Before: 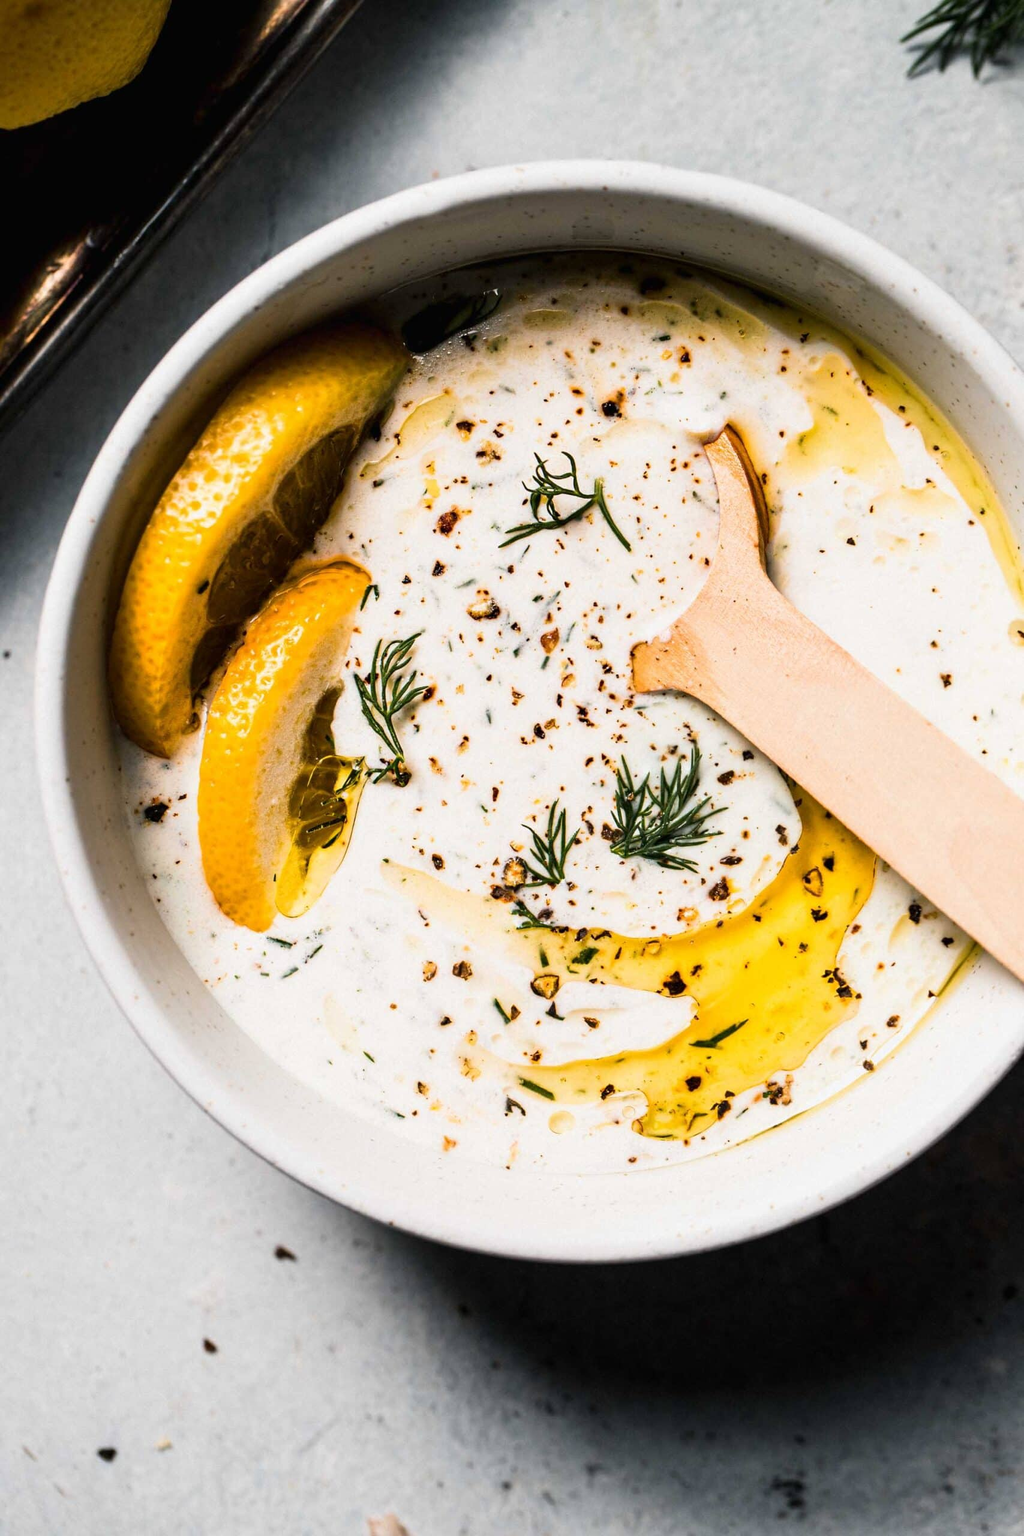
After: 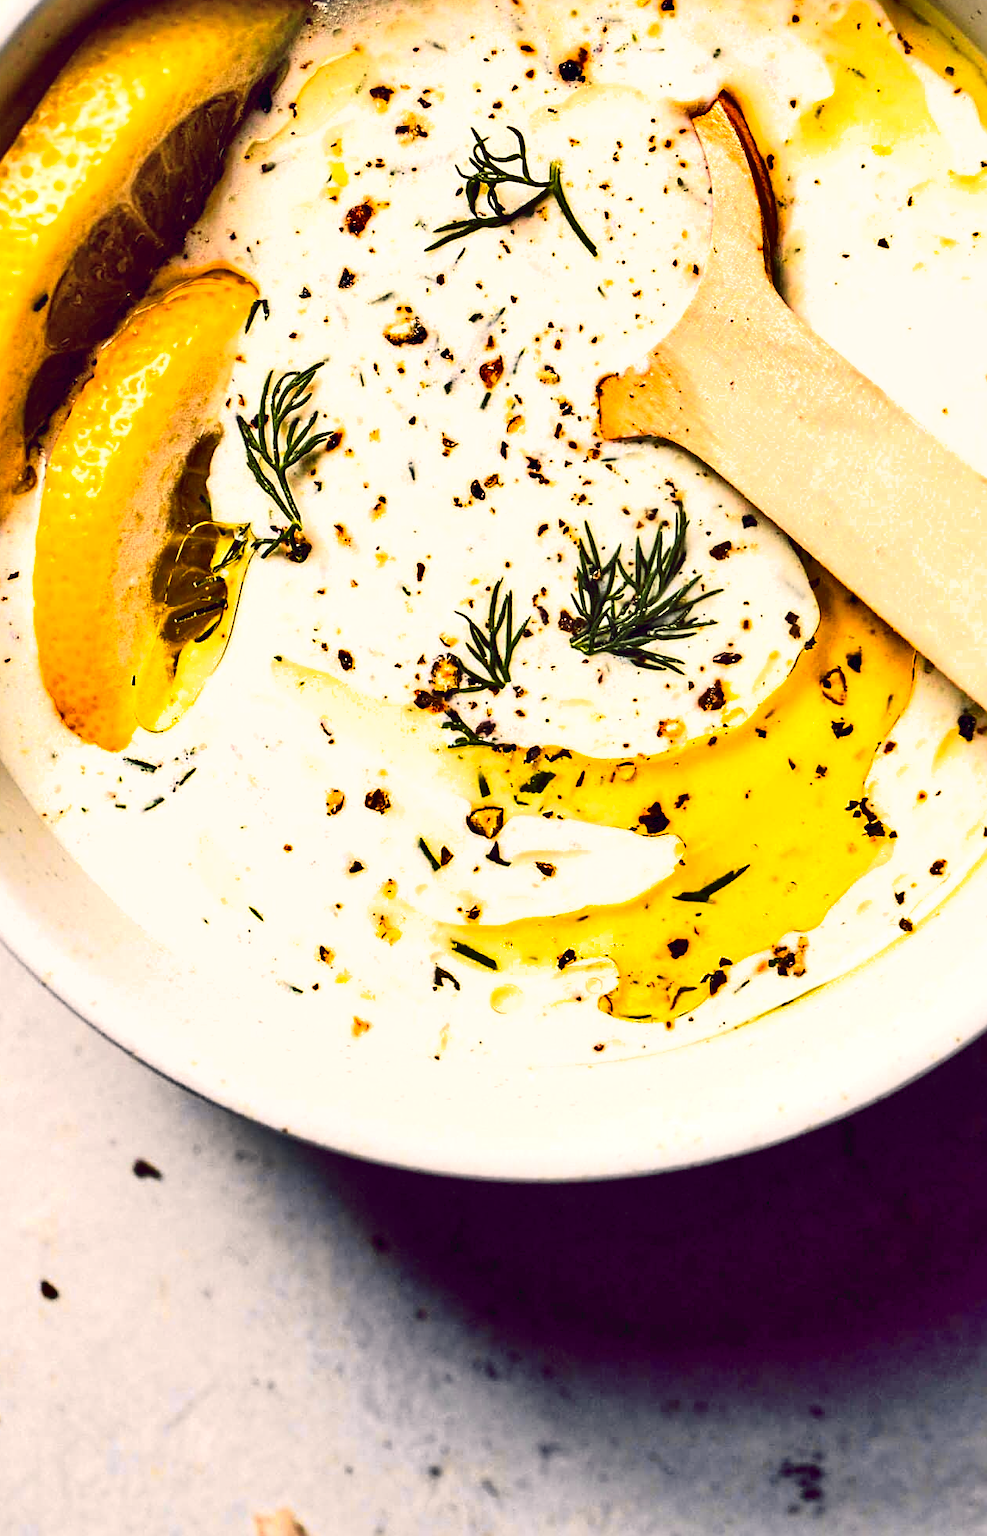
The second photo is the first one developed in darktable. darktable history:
shadows and highlights: low approximation 0.01, soften with gaussian
tone curve: curves: ch0 [(0, 0.021) (0.049, 0.044) (0.152, 0.14) (0.328, 0.377) (0.473, 0.543) (0.641, 0.705) (0.85, 0.894) (1, 0.969)]; ch1 [(0, 0) (0.302, 0.331) (0.433, 0.432) (0.472, 0.47) (0.502, 0.503) (0.527, 0.516) (0.564, 0.573) (0.614, 0.626) (0.677, 0.701) (0.859, 0.885) (1, 1)]; ch2 [(0, 0) (0.33, 0.301) (0.447, 0.44) (0.487, 0.496) (0.502, 0.516) (0.535, 0.563) (0.565, 0.597) (0.608, 0.641) (1, 1)], color space Lab, independent channels, preserve colors none
sharpen: on, module defaults
color correction: highlights a* 5.37, highlights b* 5.35, shadows a* -3.94, shadows b* -4.98
tone equalizer: smoothing diameter 2%, edges refinement/feathering 17.17, mask exposure compensation -1.57 EV, filter diffusion 5
exposure: black level correction 0, exposure 0.499 EV, compensate highlight preservation false
crop: left 16.841%, top 23.124%, right 8.999%
color balance rgb: shadows lift › luminance -5.421%, shadows lift › chroma 1.134%, shadows lift › hue 218.43°, global offset › chroma 0.278%, global offset › hue 319.17°, perceptual saturation grading › global saturation 0.949%, global vibrance 20%
